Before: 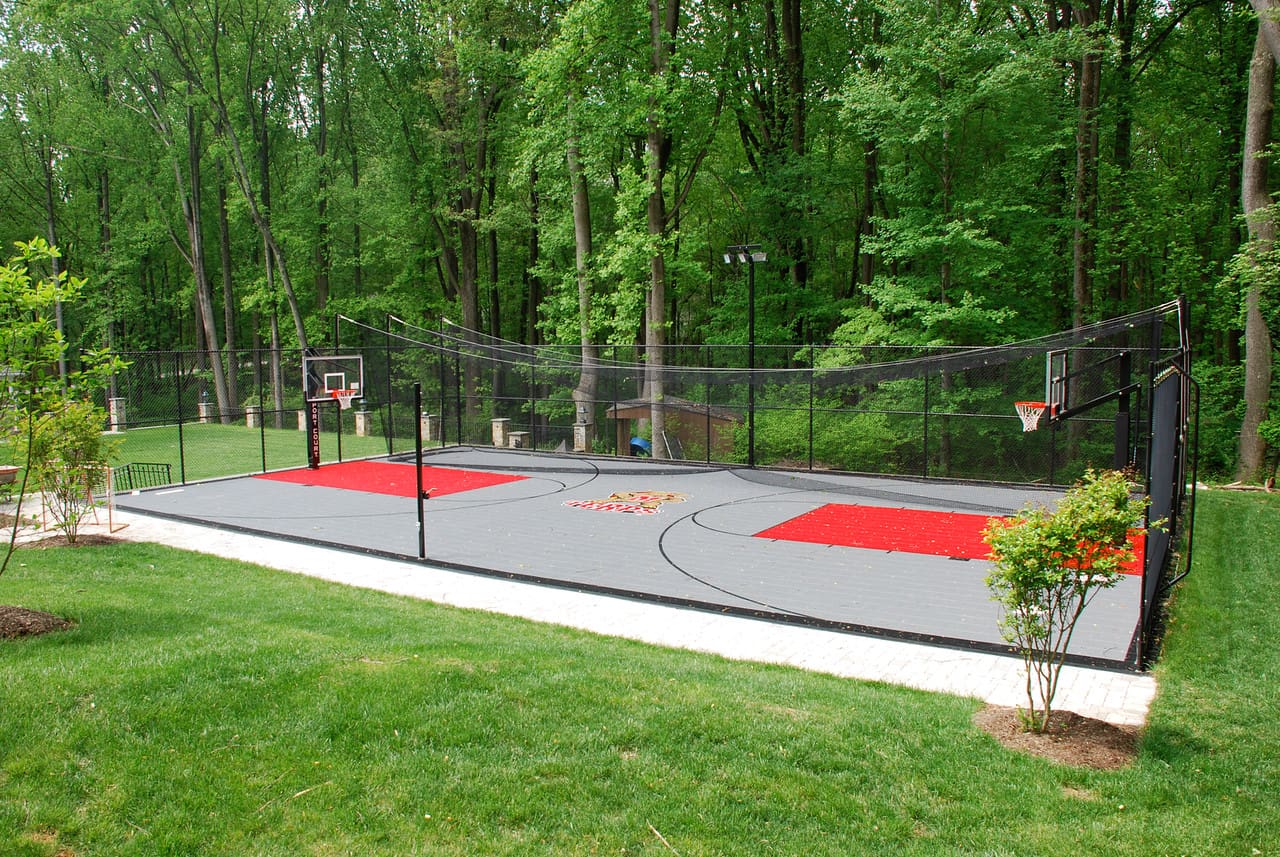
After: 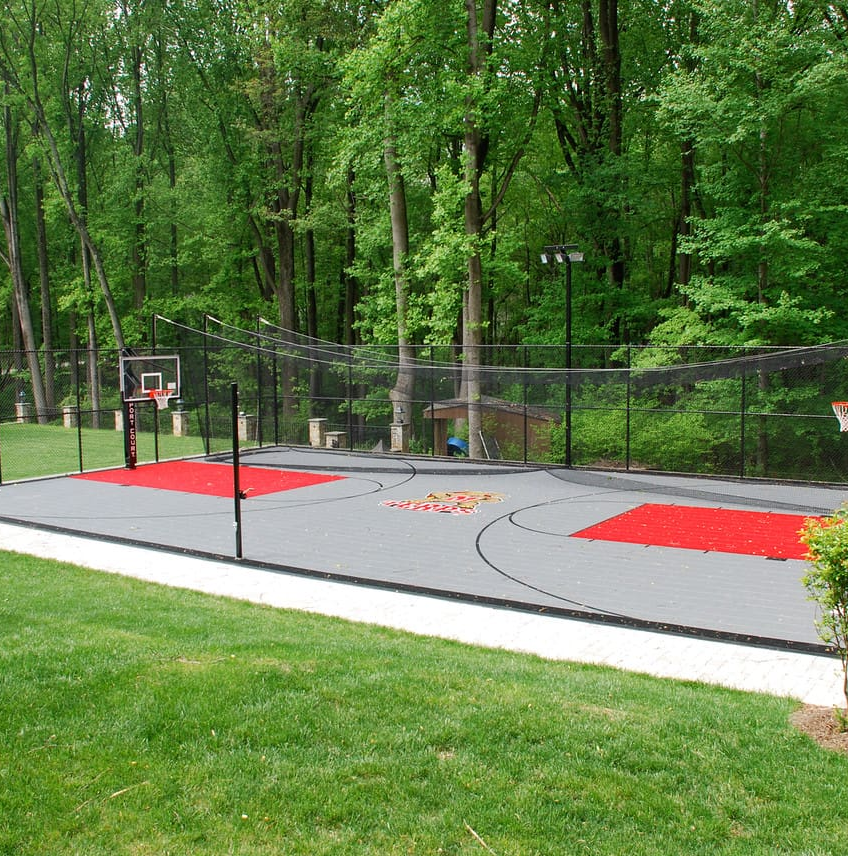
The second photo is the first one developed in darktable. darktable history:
crop and rotate: left 14.311%, right 19.412%
